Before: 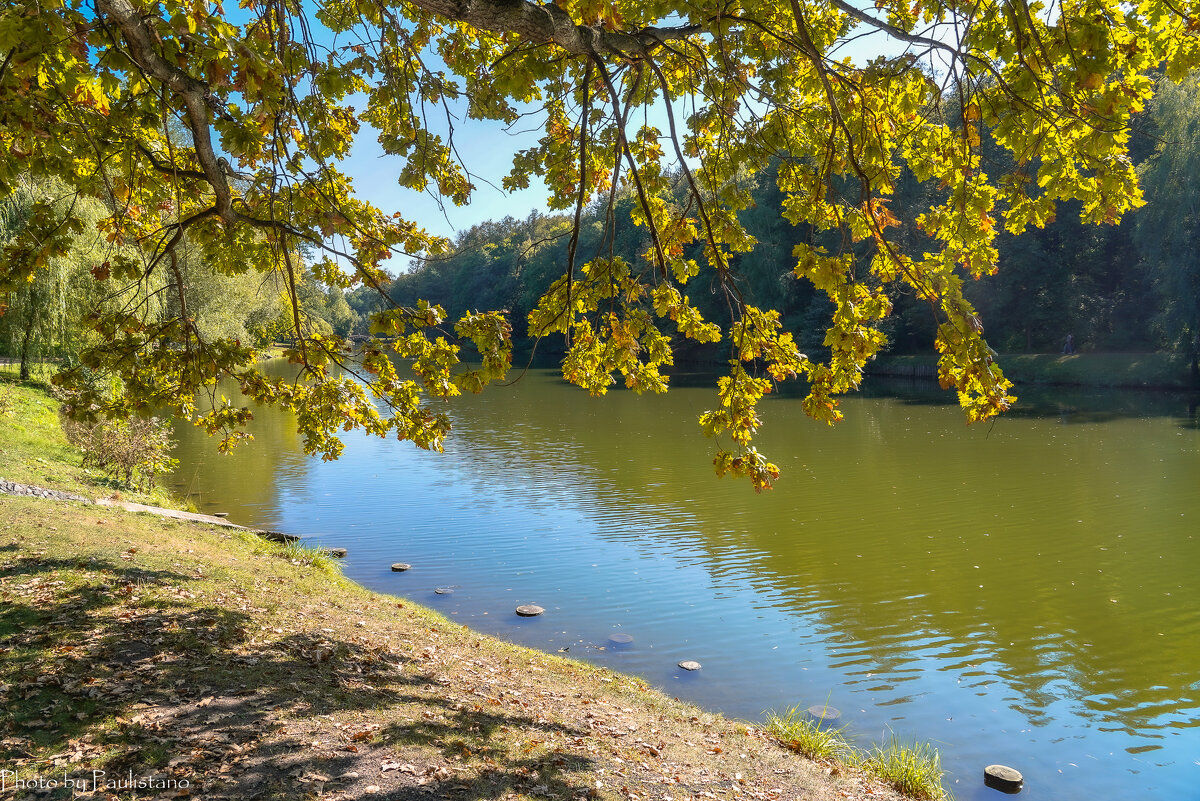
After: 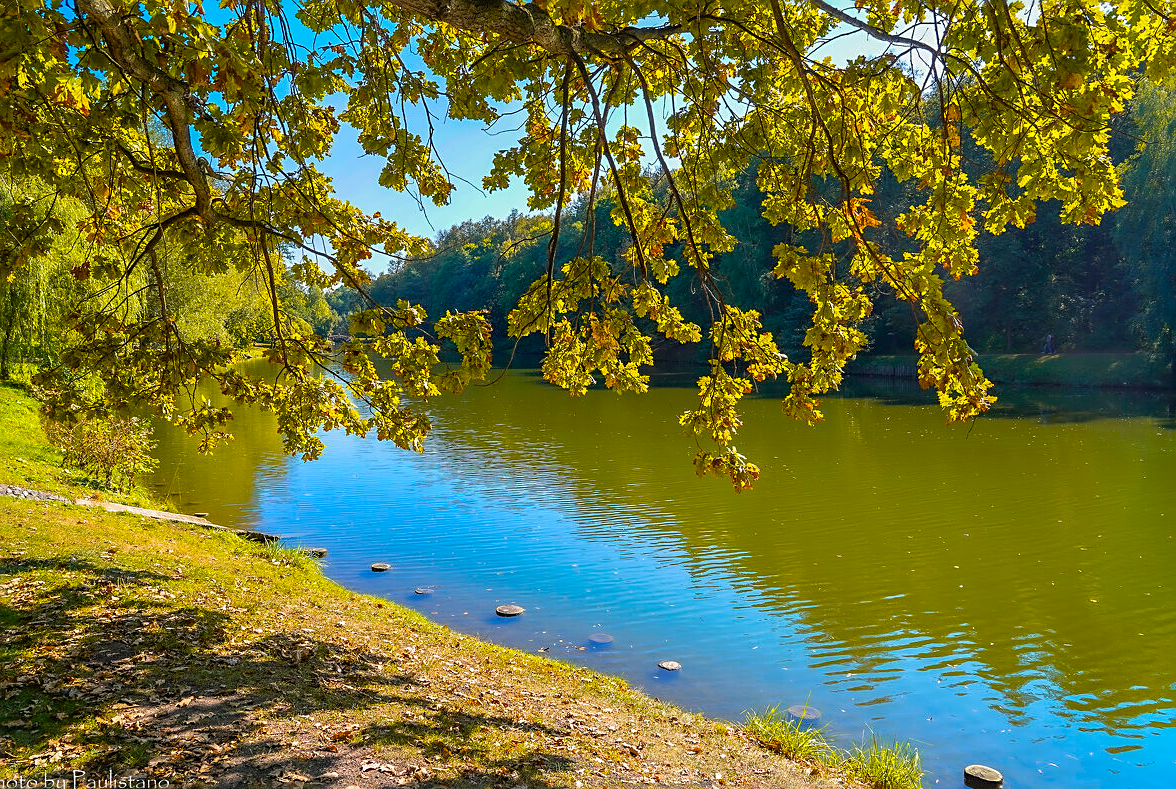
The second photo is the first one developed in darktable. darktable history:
color balance rgb: linear chroma grading › shadows 9.585%, linear chroma grading › highlights 9.503%, linear chroma grading › global chroma 15.382%, linear chroma grading › mid-tones 14.634%, perceptual saturation grading › global saturation 31.004%
sharpen: on, module defaults
crop: left 1.698%, right 0.269%, bottom 1.454%
shadows and highlights: shadows -20.35, white point adjustment -1.84, highlights -35.01, highlights color adjustment 0.853%
